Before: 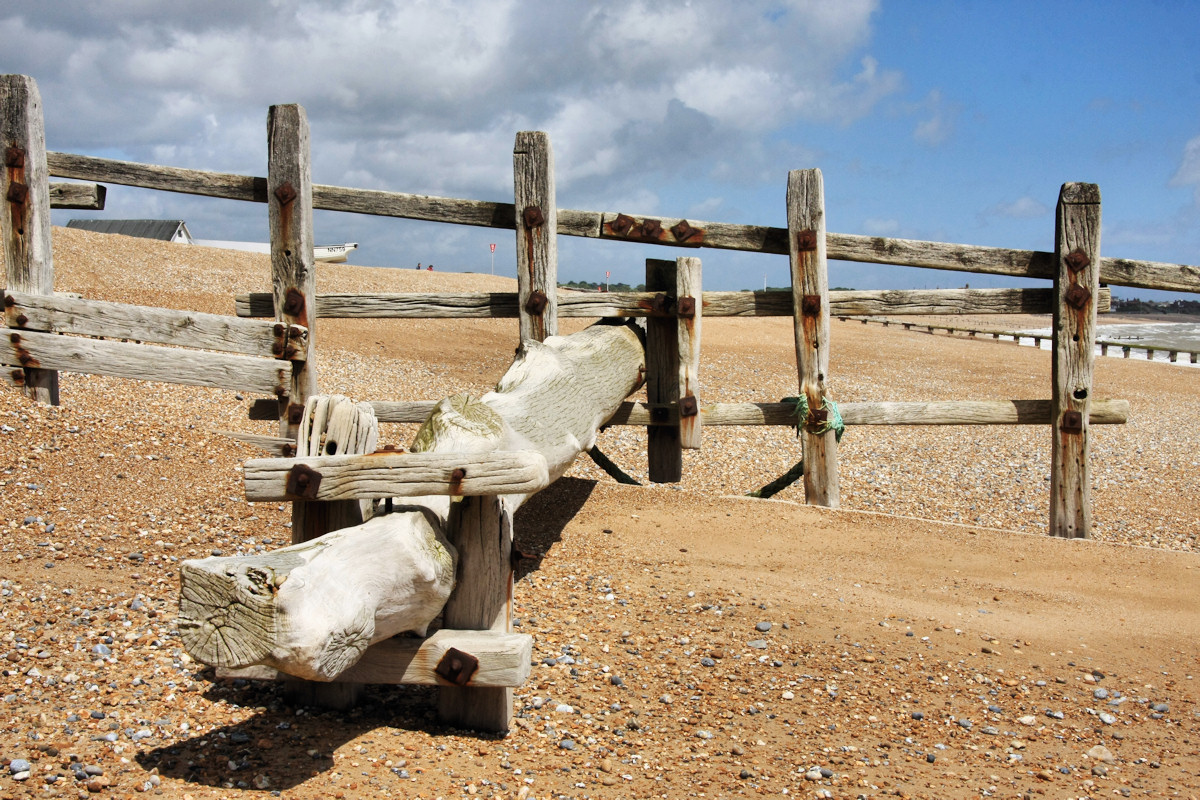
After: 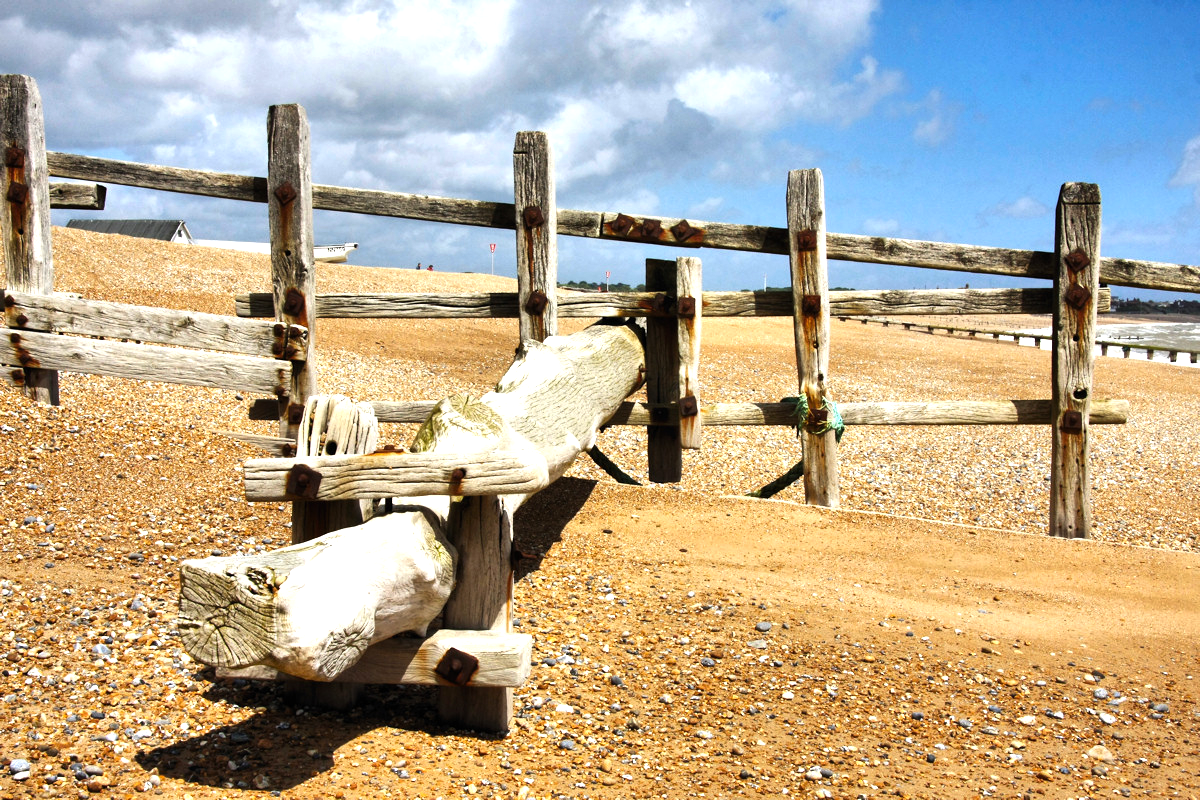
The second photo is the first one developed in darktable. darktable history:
color balance rgb: perceptual saturation grading › global saturation 19.696%, perceptual brilliance grading › global brilliance 21.13%, perceptual brilliance grading › shadows -34.479%, global vibrance 14.172%
